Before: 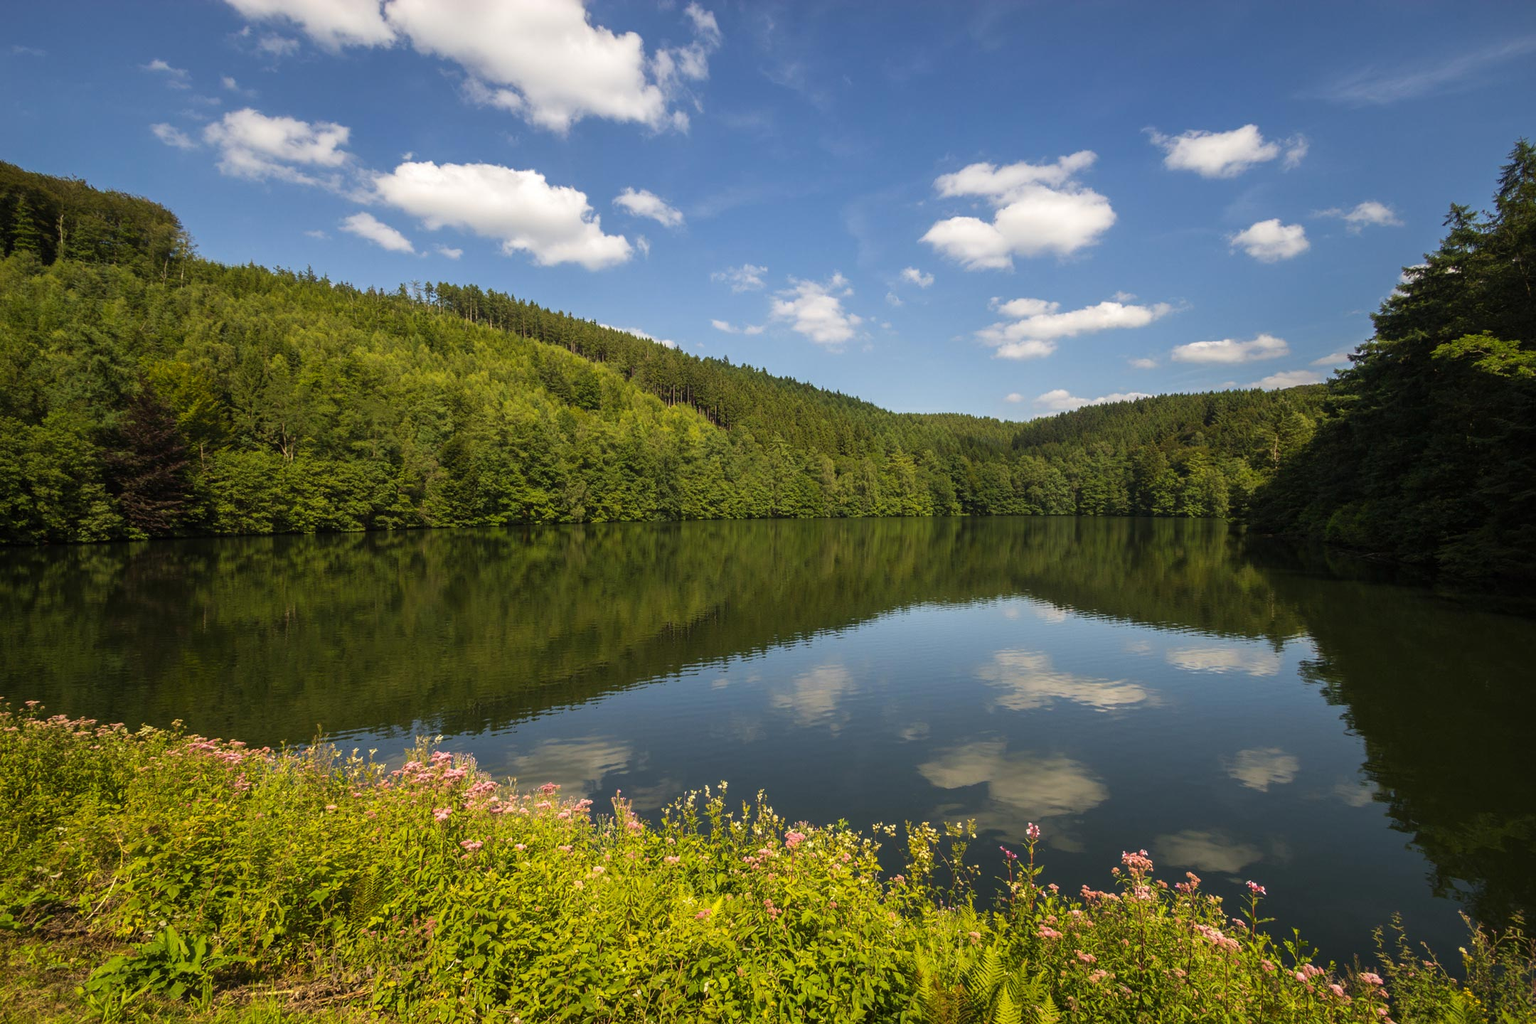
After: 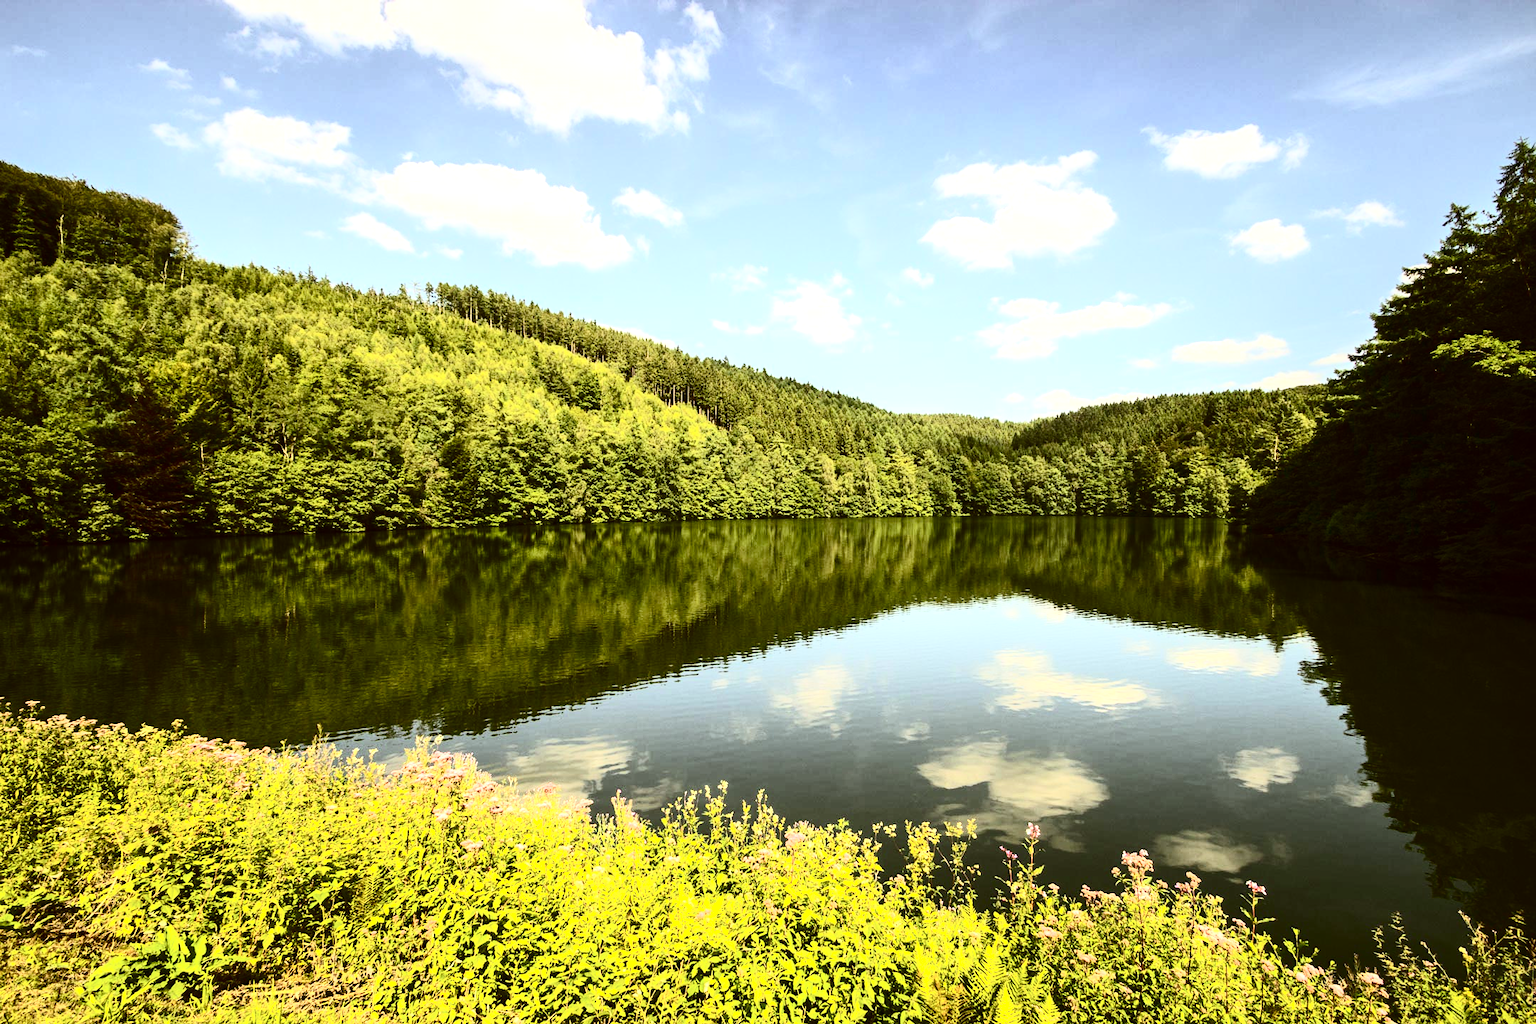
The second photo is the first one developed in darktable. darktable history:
contrast brightness saturation: contrast 0.5, saturation -0.1
exposure: black level correction 0, exposure 1.2 EV, compensate highlight preservation false
color correction: highlights a* -1.43, highlights b* 10.12, shadows a* 0.395, shadows b* 19.35
